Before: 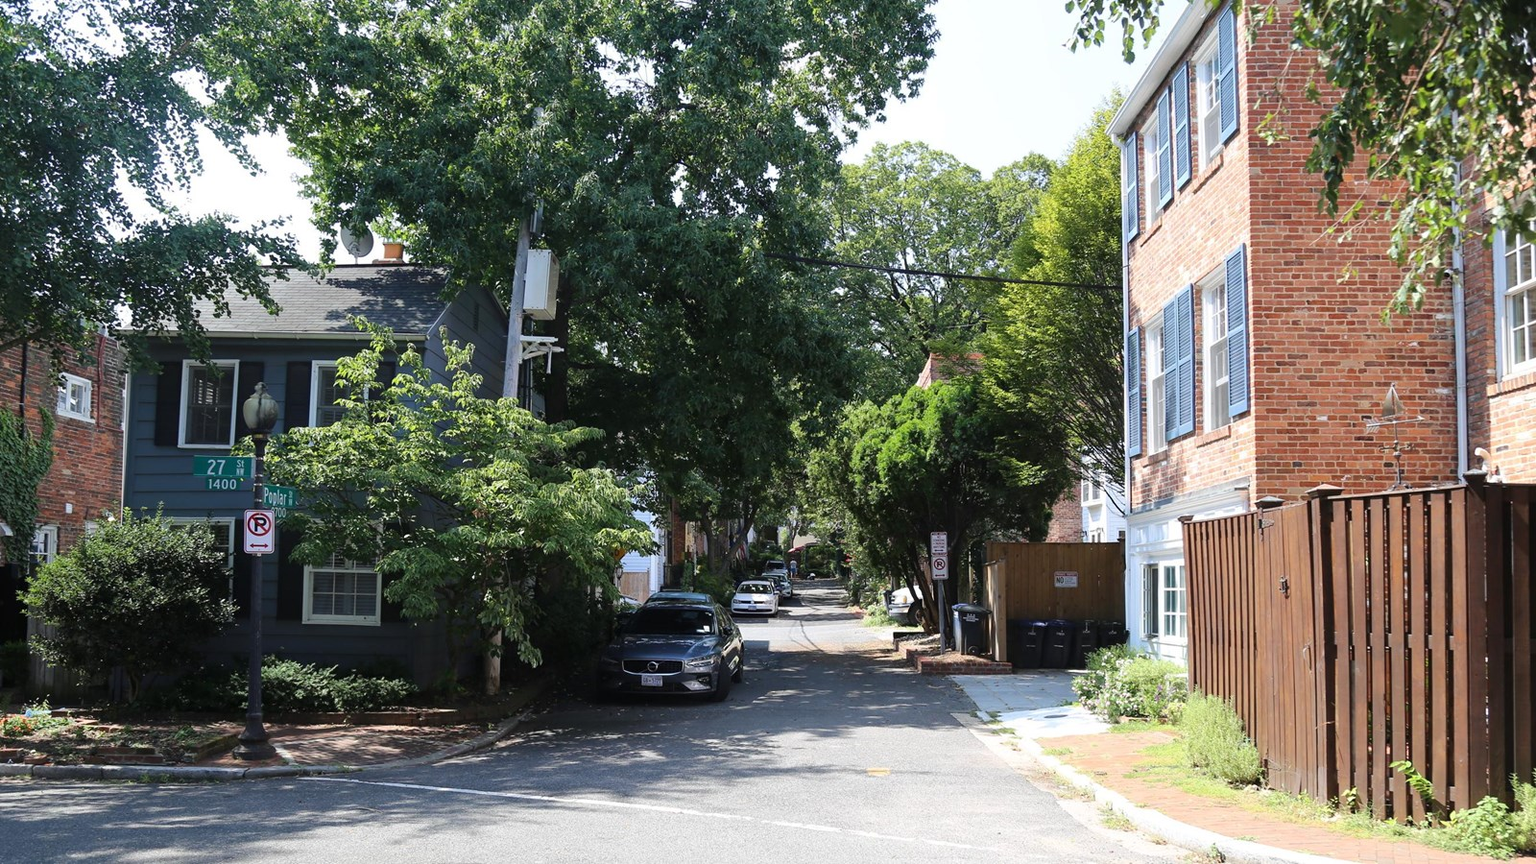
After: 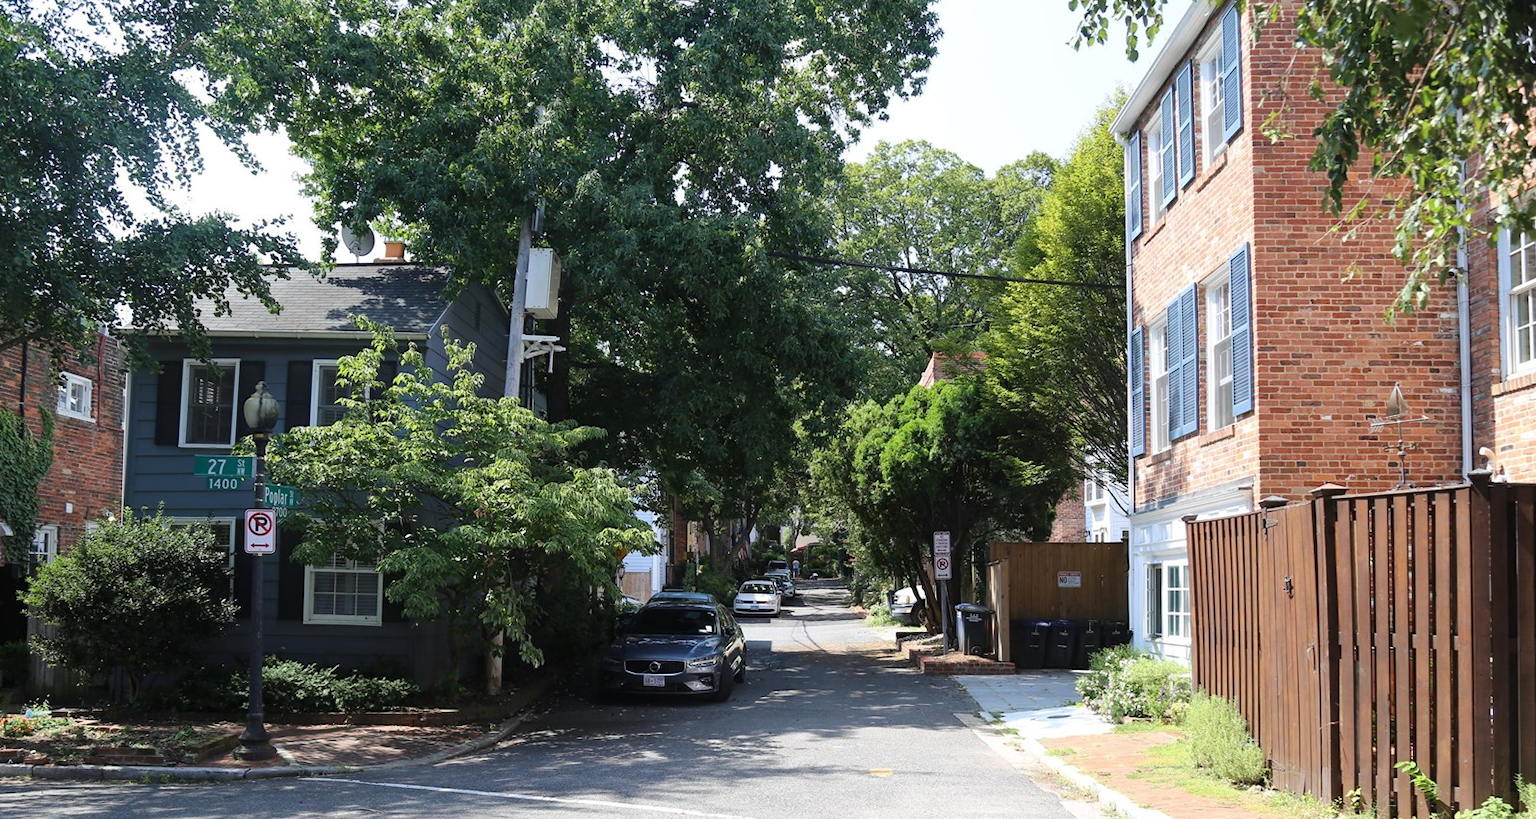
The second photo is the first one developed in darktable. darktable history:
crop: top 0.252%, right 0.257%, bottom 5.105%
levels: black 0.081%
